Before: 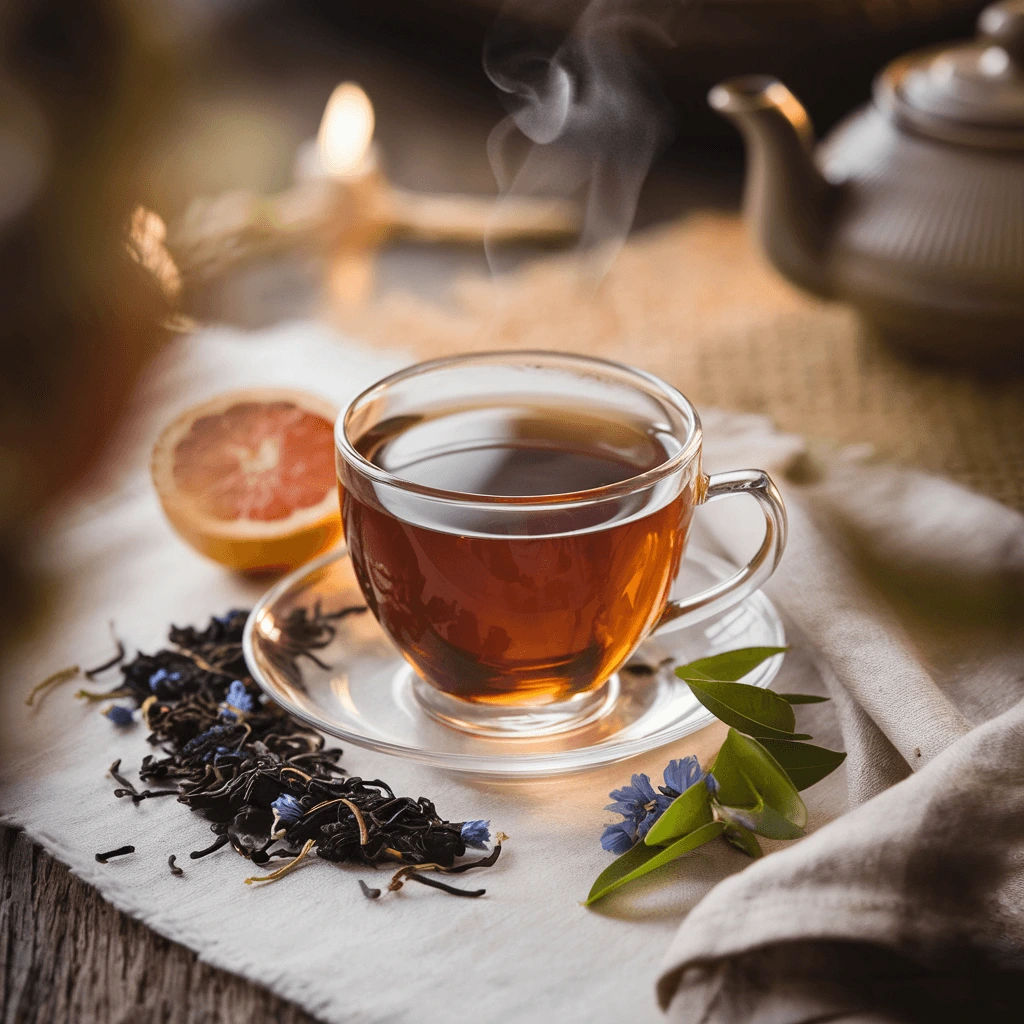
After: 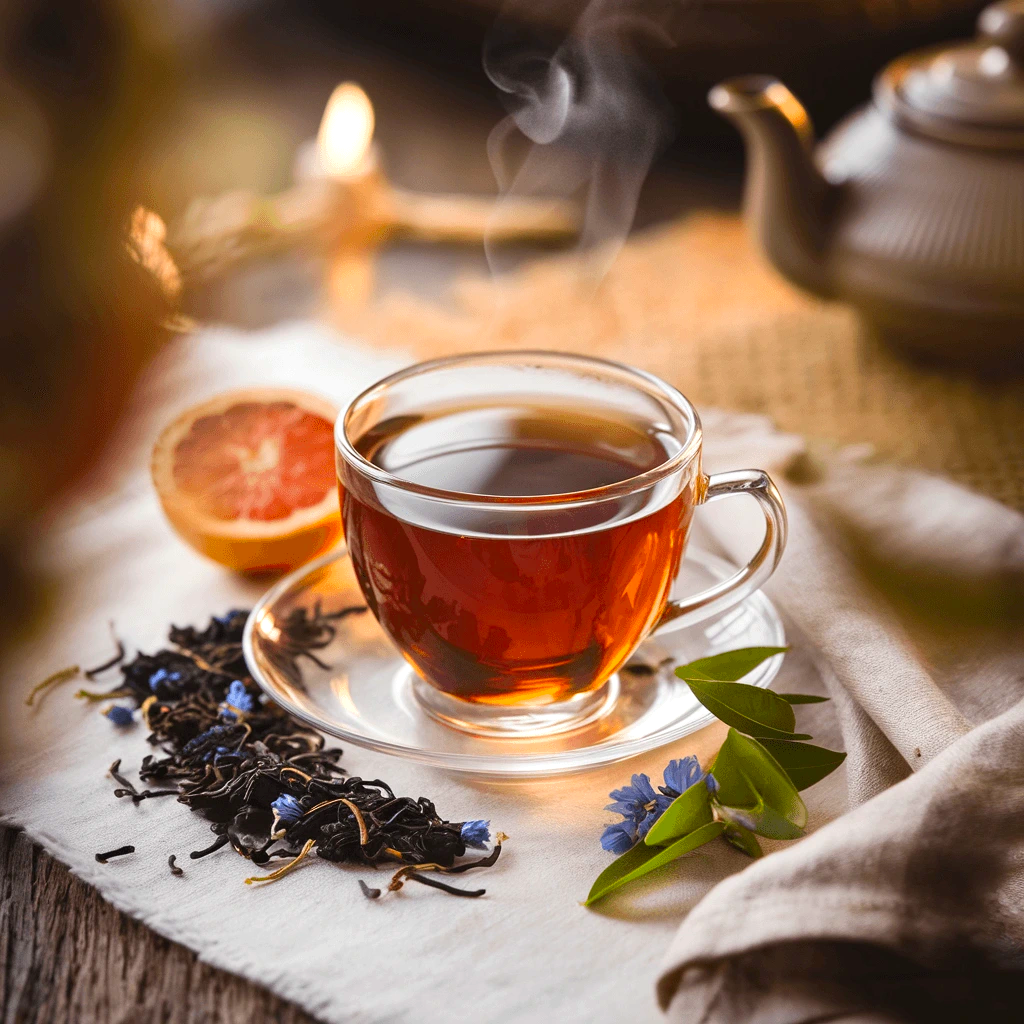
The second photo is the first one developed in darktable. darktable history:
exposure: exposure 0.215 EV, compensate highlight preservation false
color correction: highlights b* 0.02, saturation 1.36
